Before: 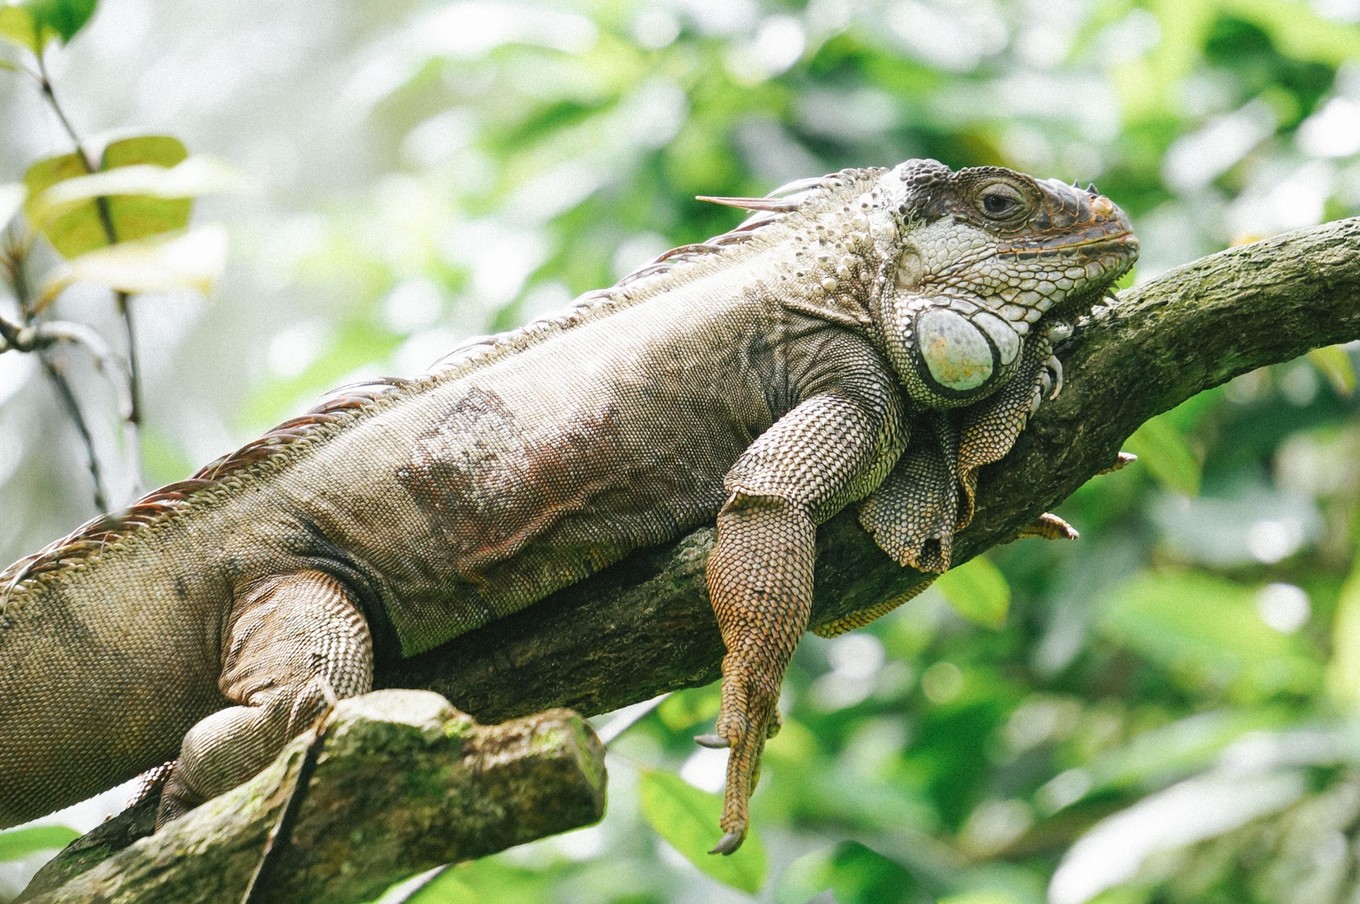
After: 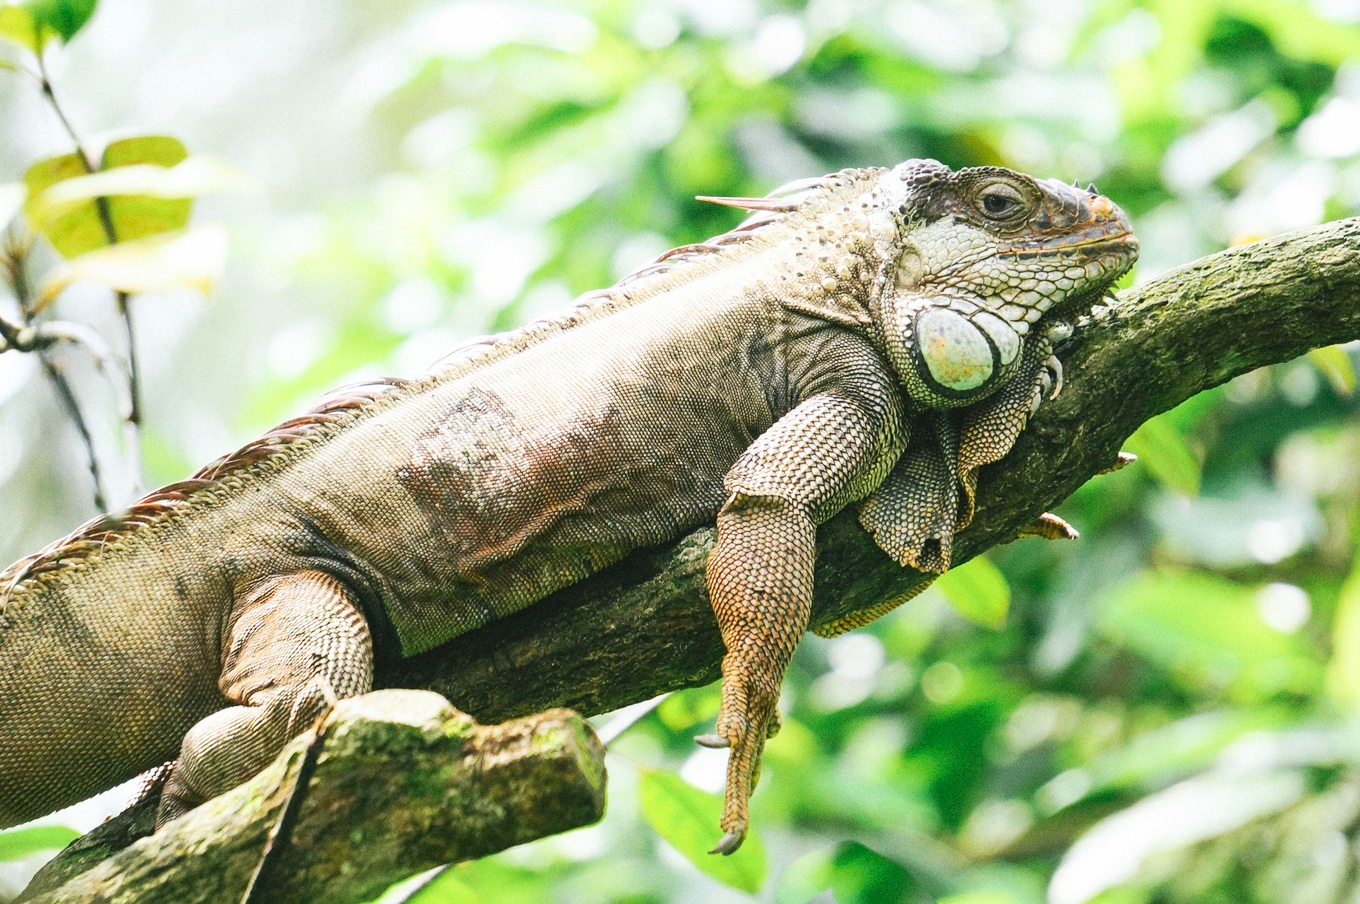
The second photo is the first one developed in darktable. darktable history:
contrast brightness saturation: contrast 0.204, brightness 0.157, saturation 0.216
